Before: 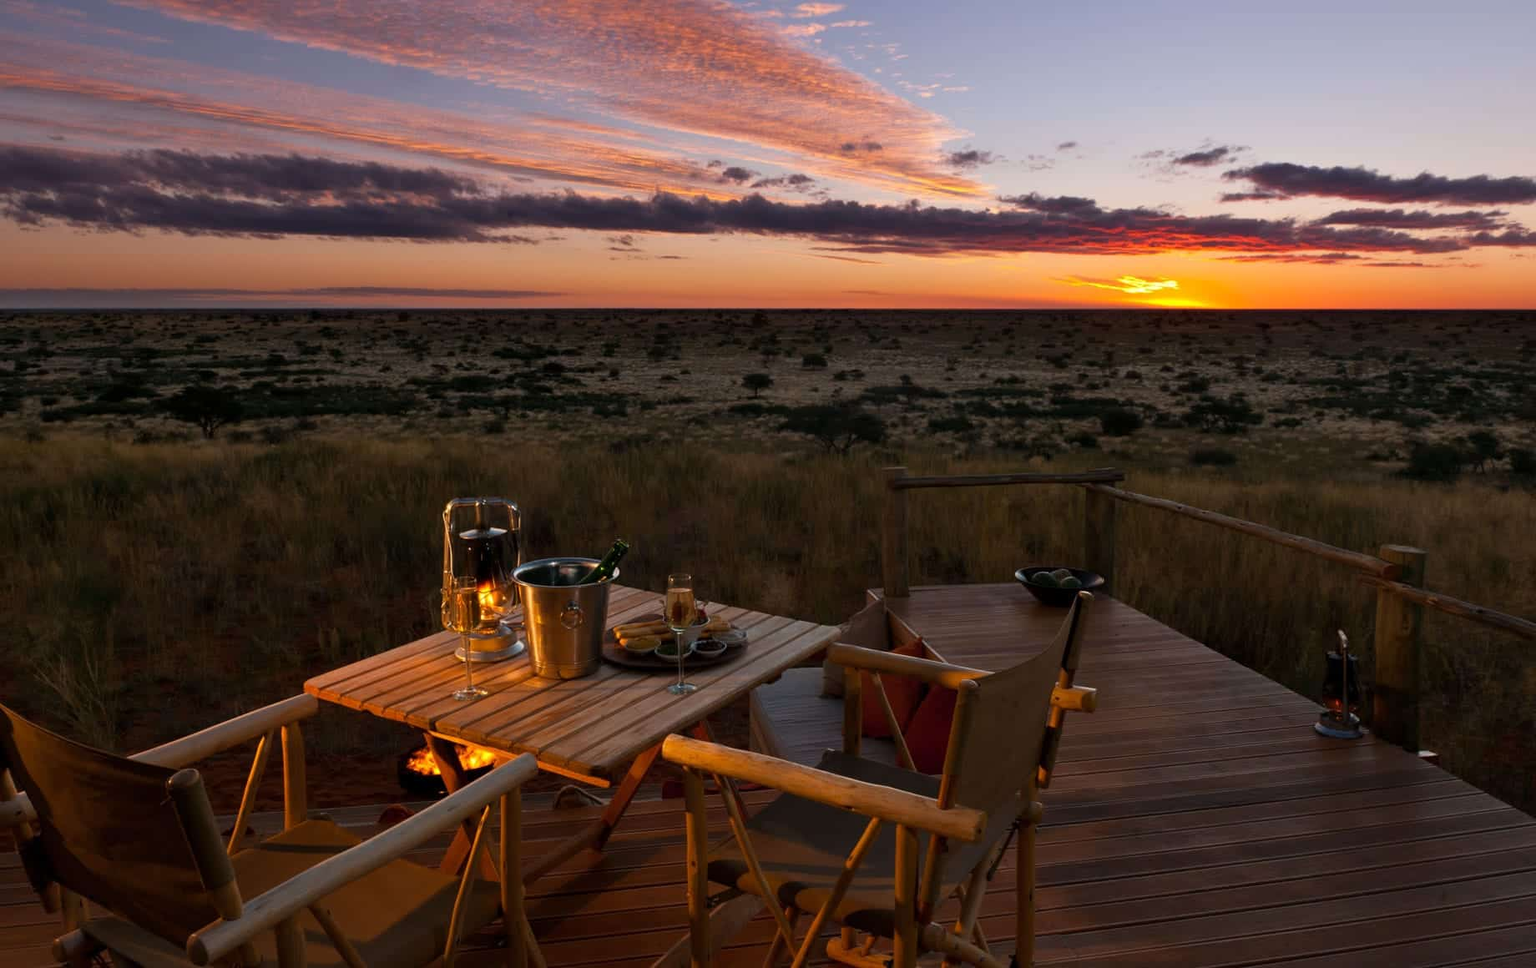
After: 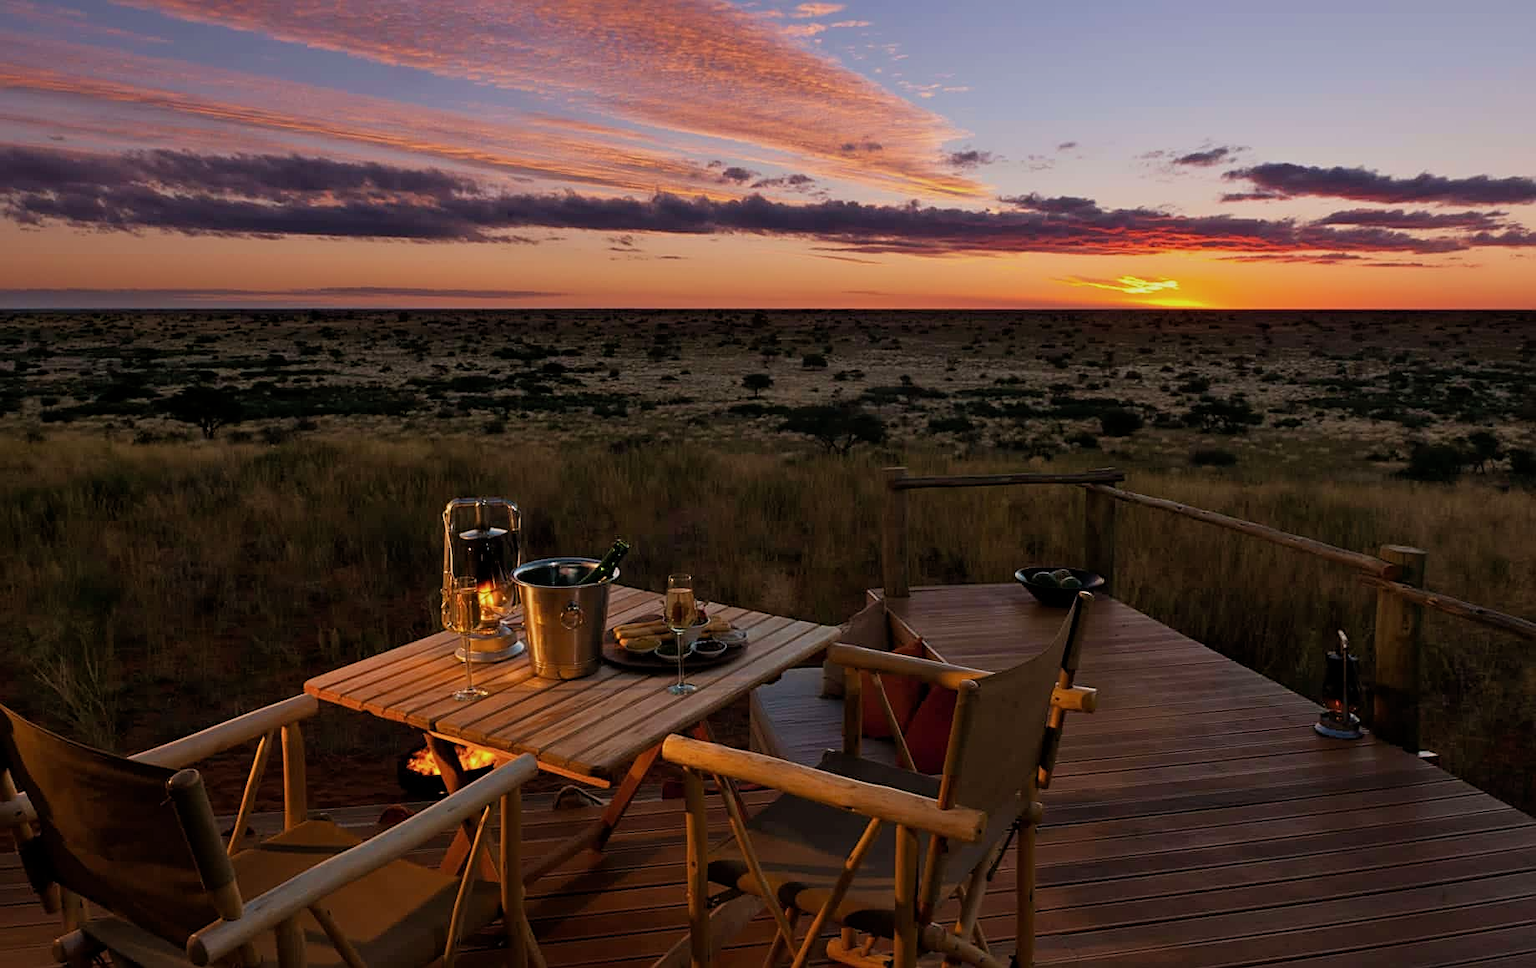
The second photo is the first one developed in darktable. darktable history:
sharpen: on, module defaults
velvia: on, module defaults
filmic rgb: black relative exposure -16 EV, white relative exposure 4.01 EV, target black luminance 0%, hardness 7.59, latitude 72.27%, contrast 0.909, highlights saturation mix 11.3%, shadows ↔ highlights balance -0.371%
